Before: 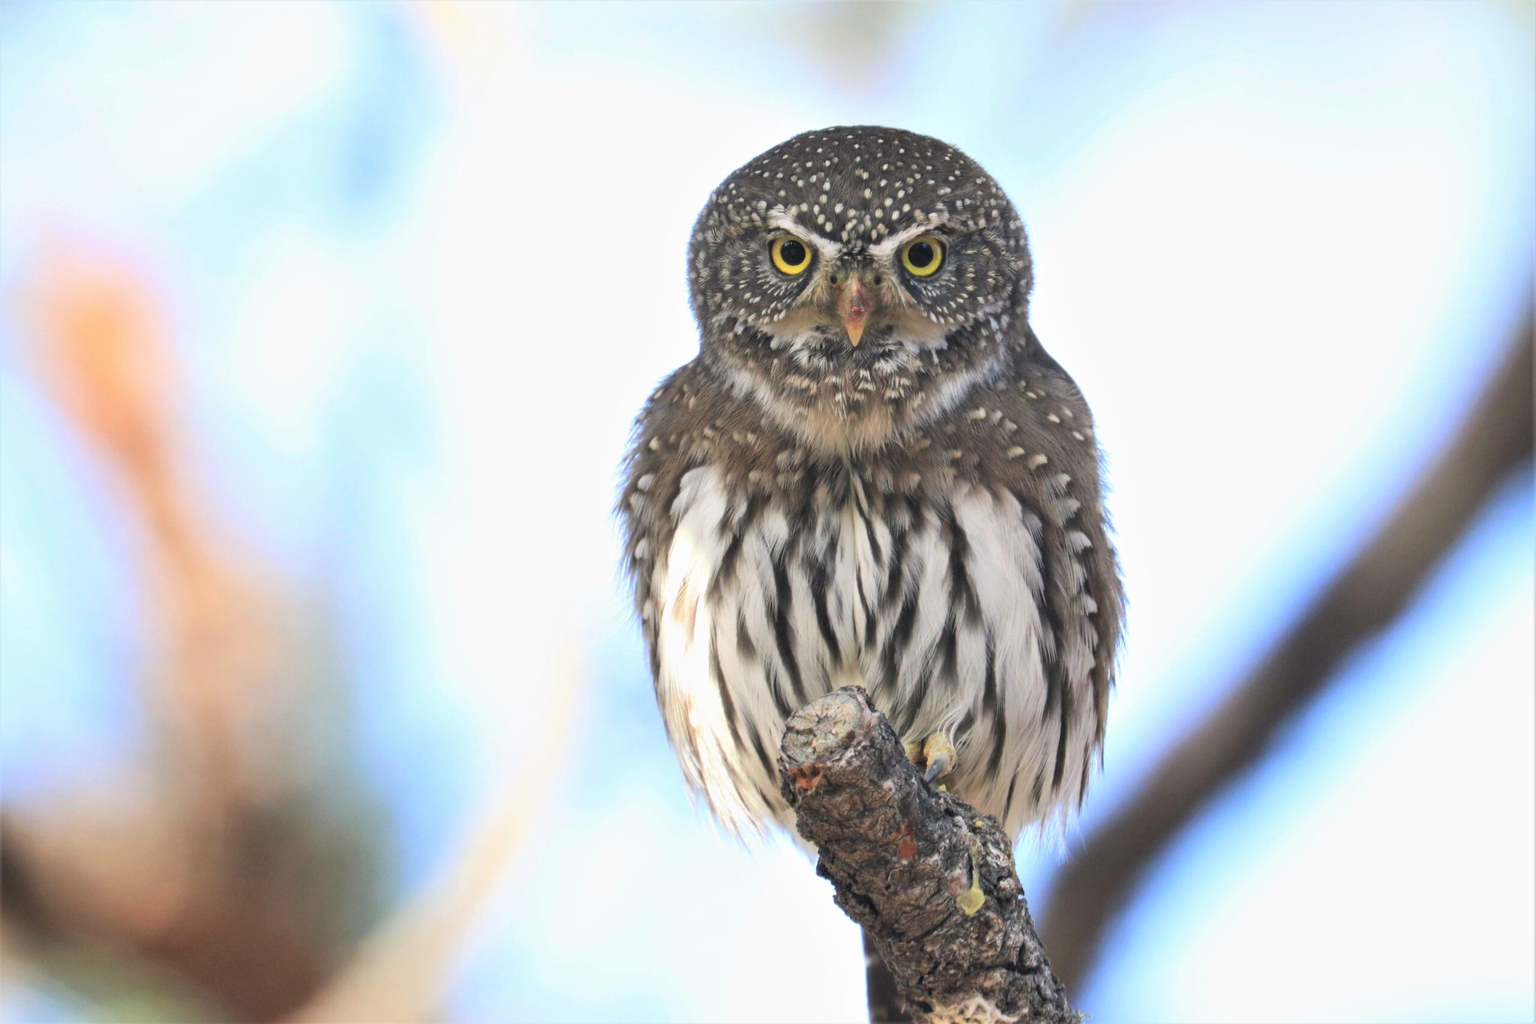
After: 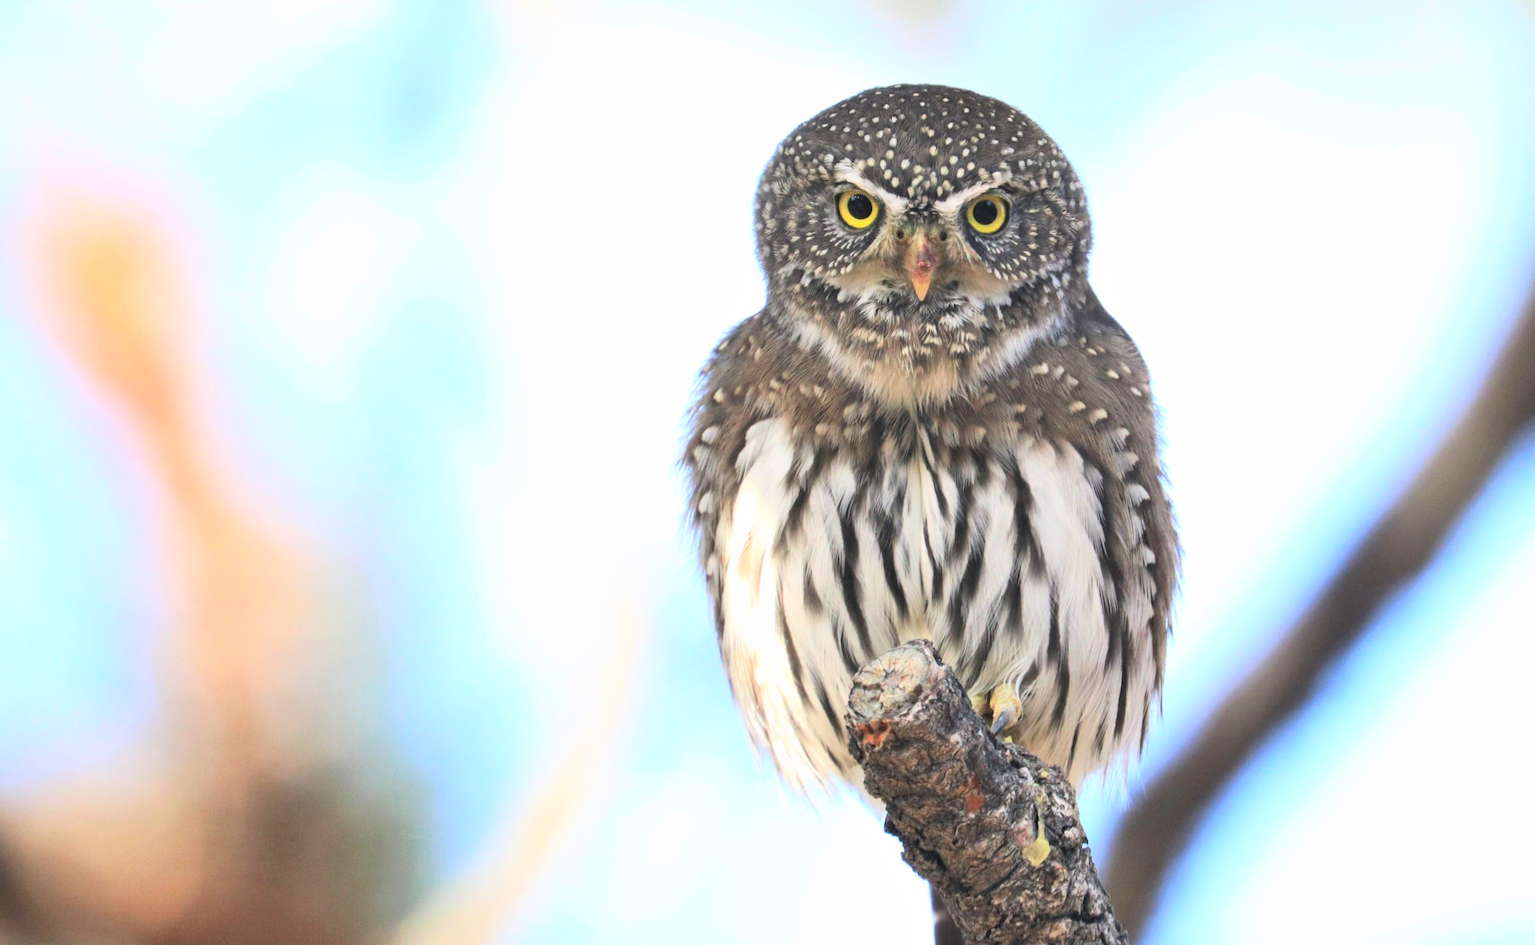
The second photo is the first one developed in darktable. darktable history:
rotate and perspective: rotation -0.013°, lens shift (vertical) -0.027, lens shift (horizontal) 0.178, crop left 0.016, crop right 0.989, crop top 0.082, crop bottom 0.918
contrast brightness saturation: contrast 0.2, brightness 0.16, saturation 0.22
